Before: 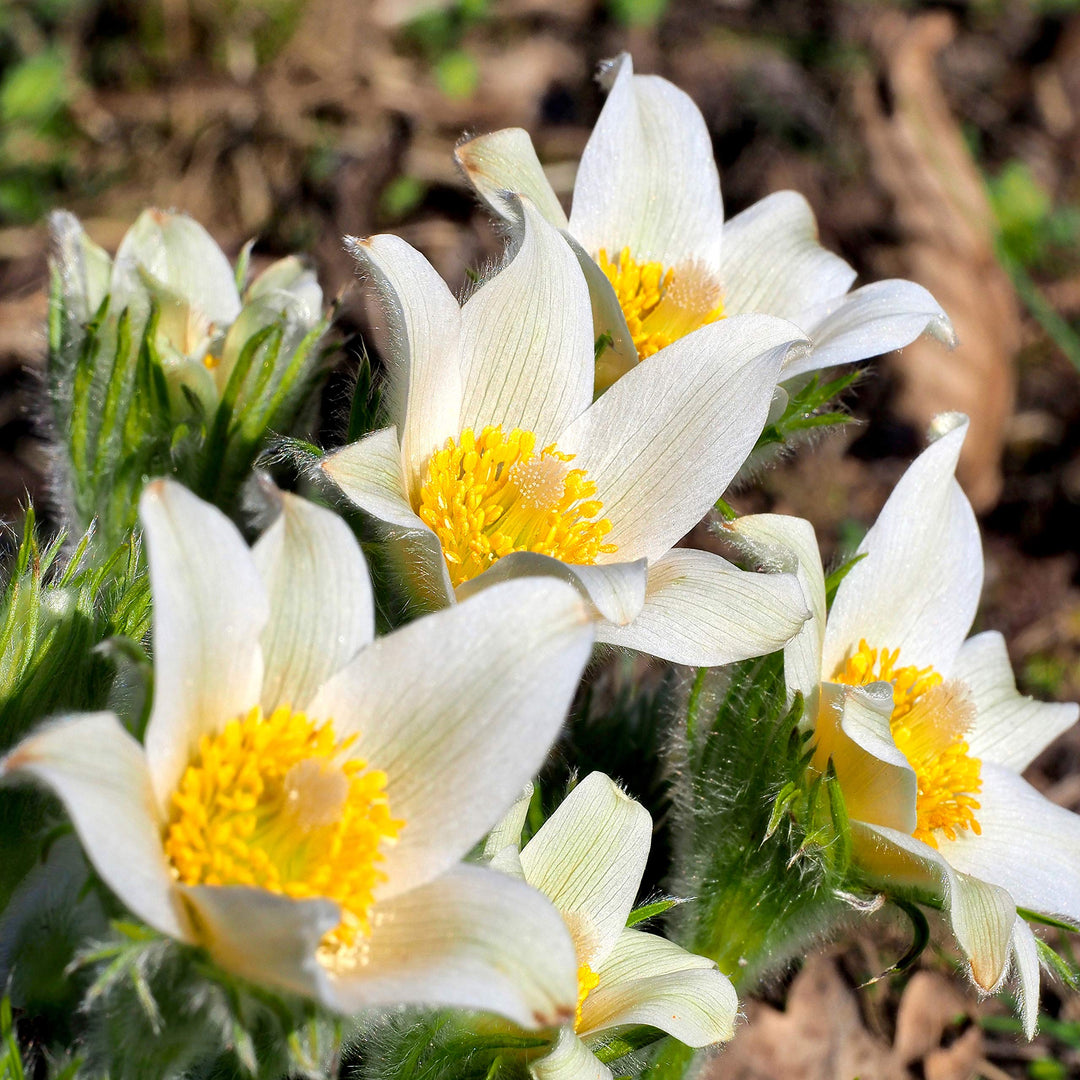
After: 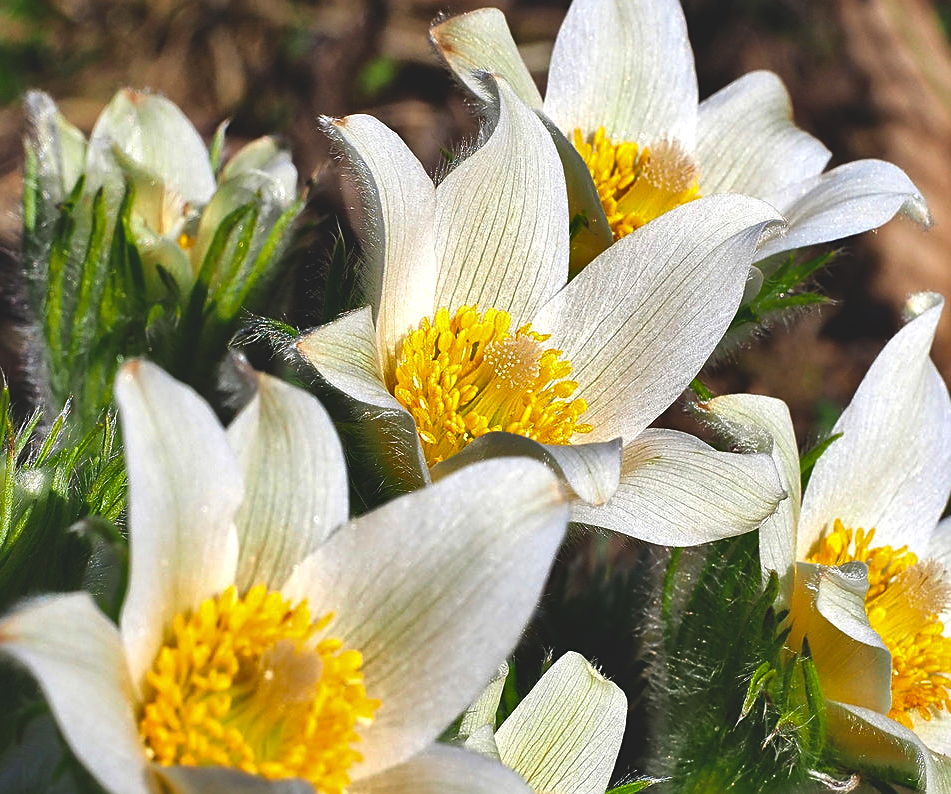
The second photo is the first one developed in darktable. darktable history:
shadows and highlights: shadows 13.67, white point adjustment 1.24, soften with gaussian
sharpen: on, module defaults
crop and rotate: left 2.398%, top 11.19%, right 9.492%, bottom 15.25%
exposure: black level correction -0.041, exposure 0.059 EV, compensate highlight preservation false
contrast brightness saturation: brightness -0.207, saturation 0.078
color correction: highlights b* -0.06, saturation 1.1
